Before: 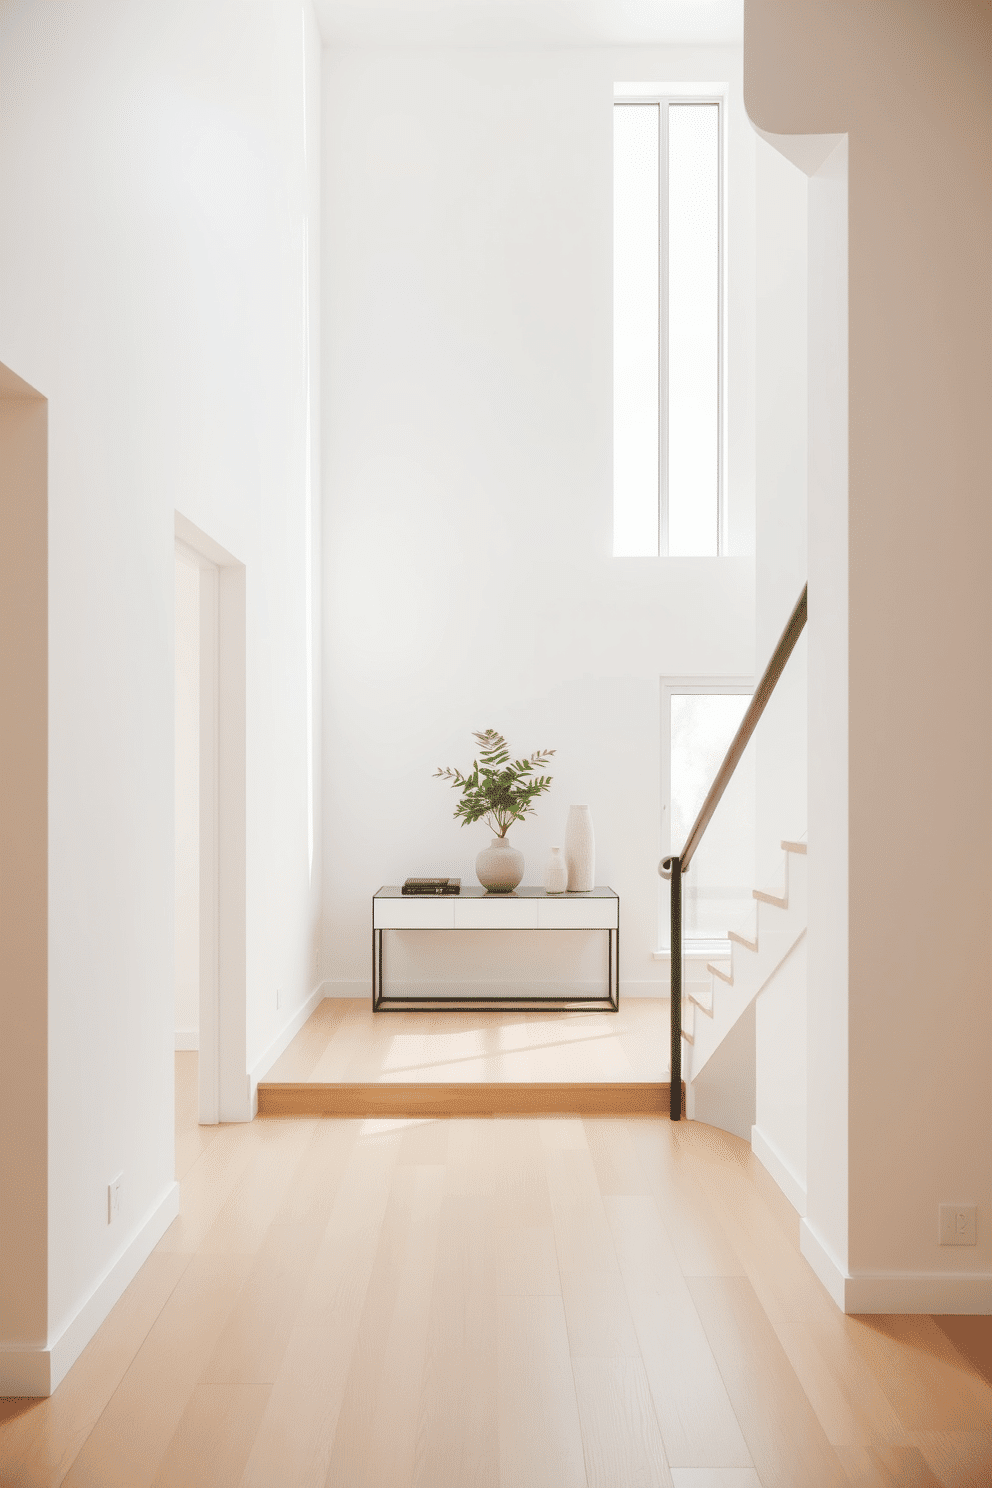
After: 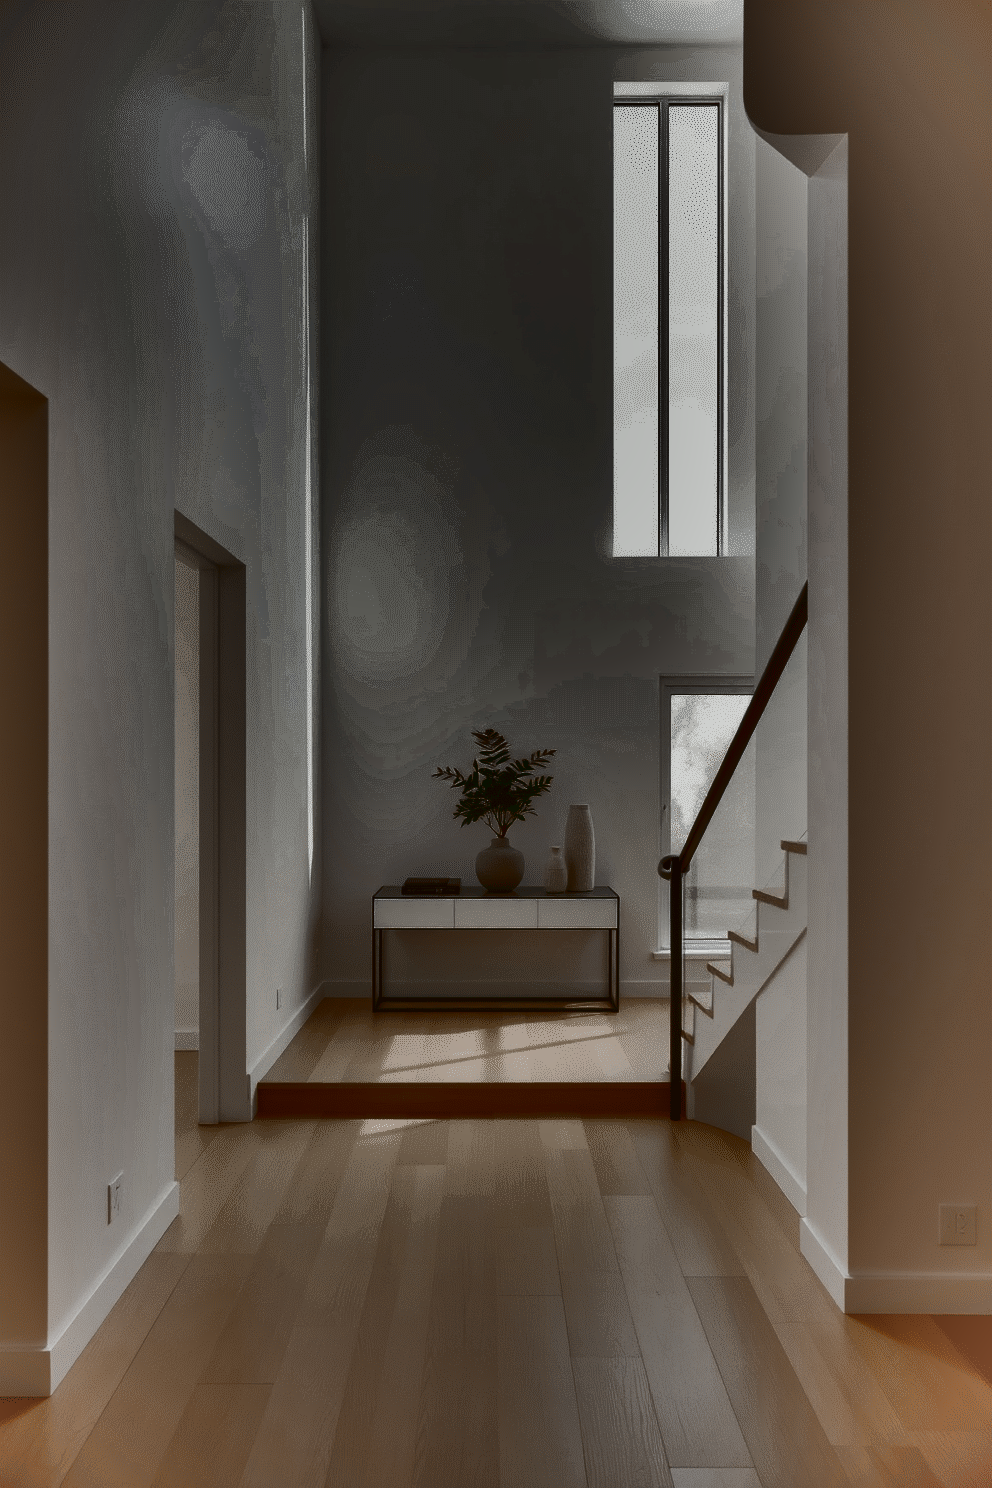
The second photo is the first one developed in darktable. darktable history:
shadows and highlights: radius 122.68, shadows 98.82, white point adjustment -3.11, highlights -98.92, soften with gaussian
levels: levels [0, 0.498, 0.996]
